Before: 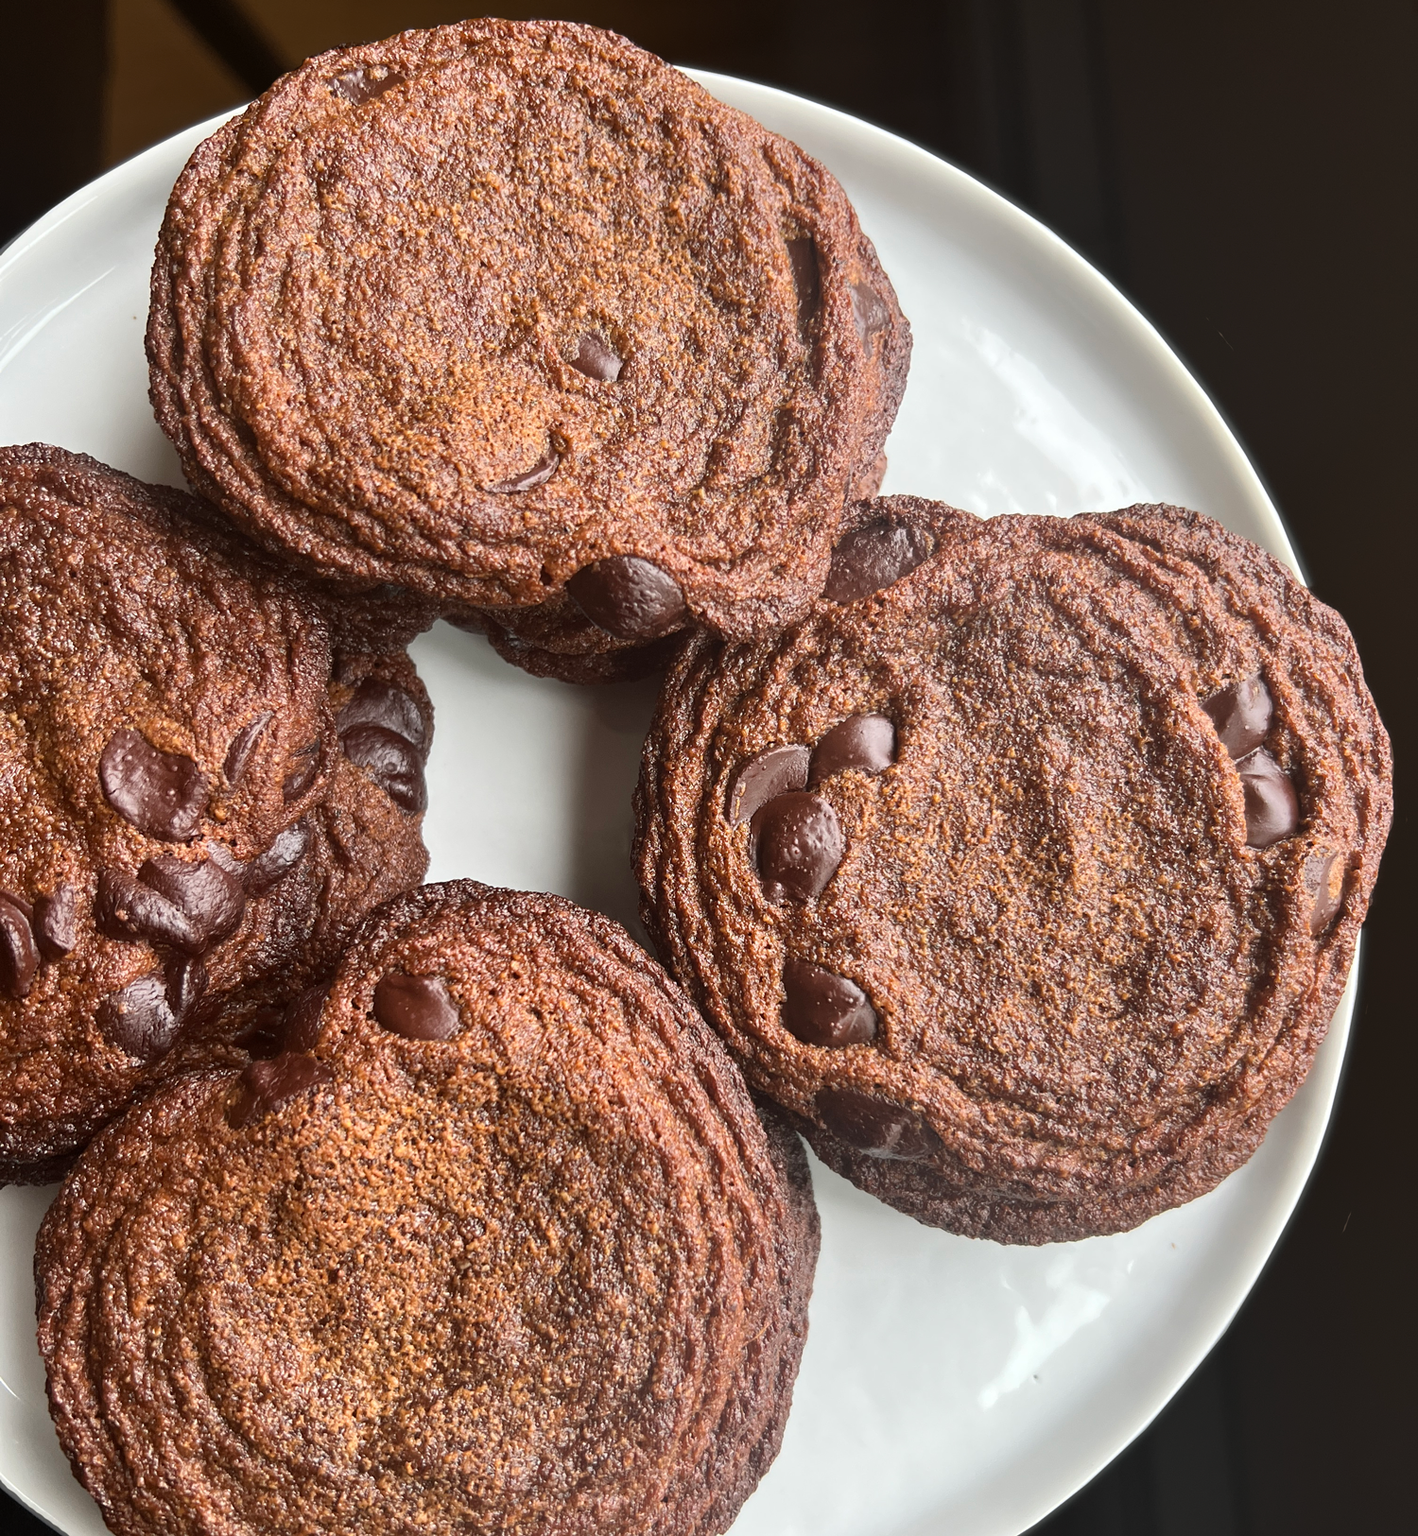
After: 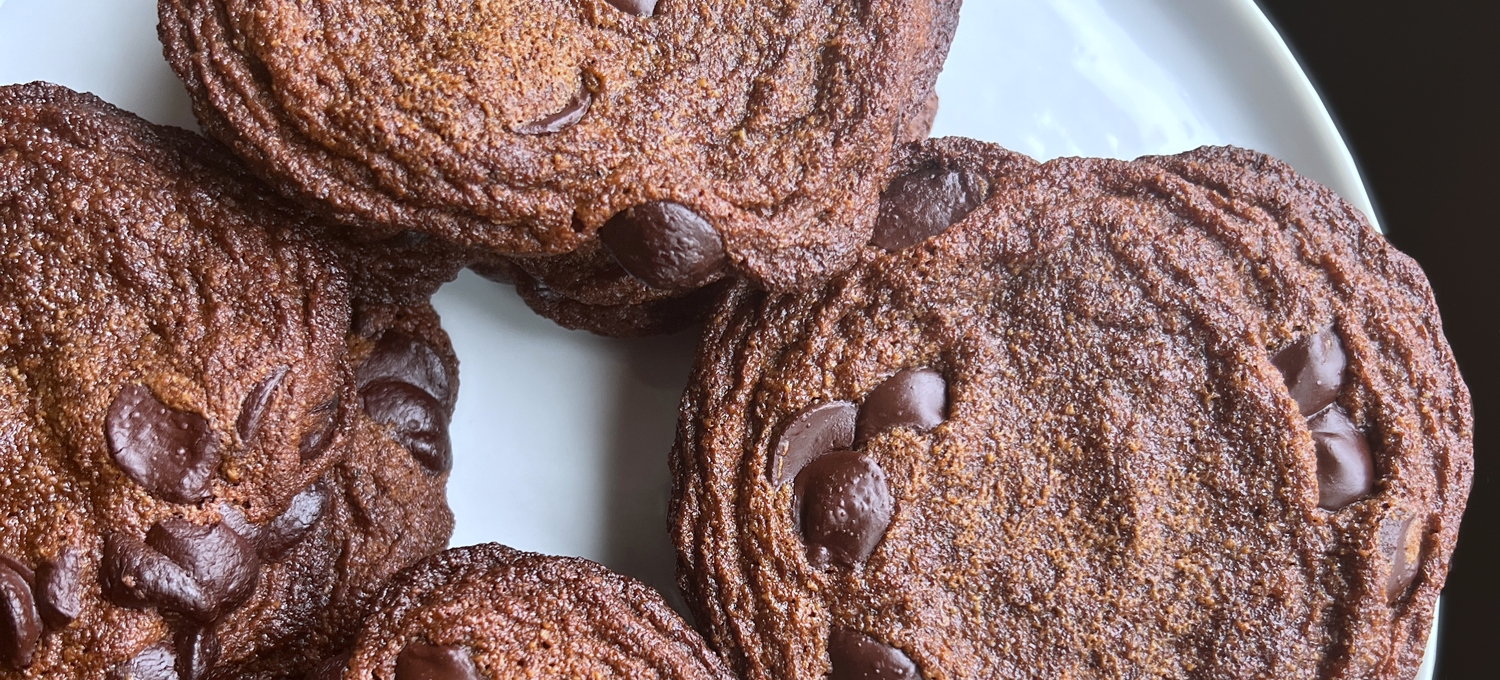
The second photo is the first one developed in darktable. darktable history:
white balance: red 0.931, blue 1.11
crop and rotate: top 23.84%, bottom 34.294%
